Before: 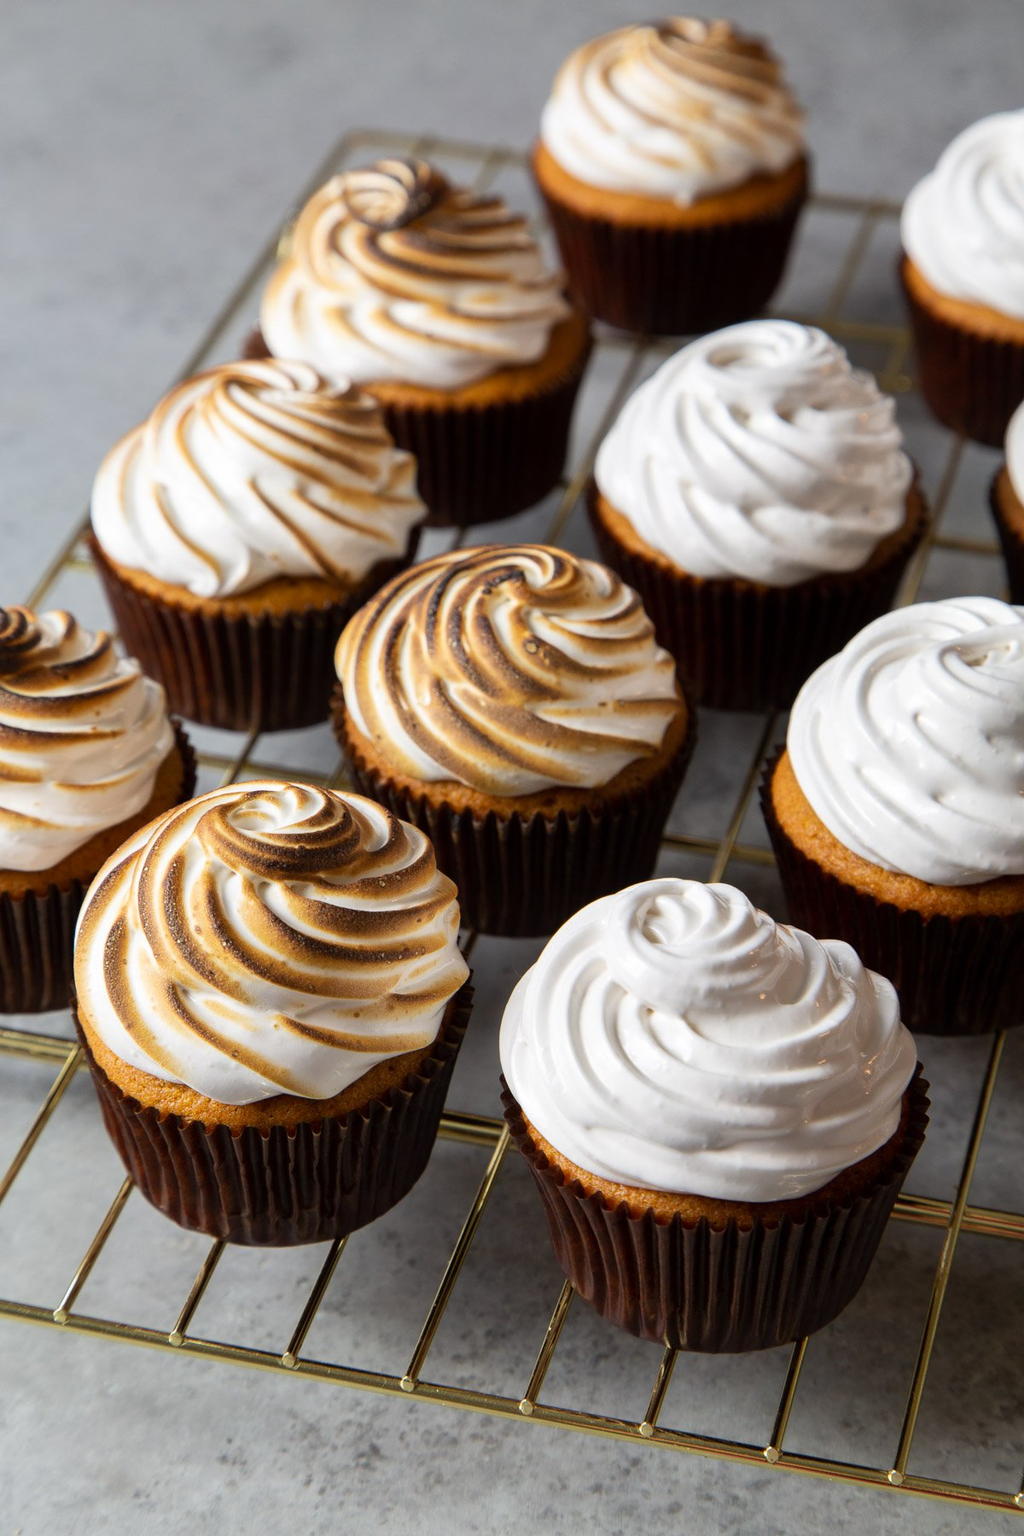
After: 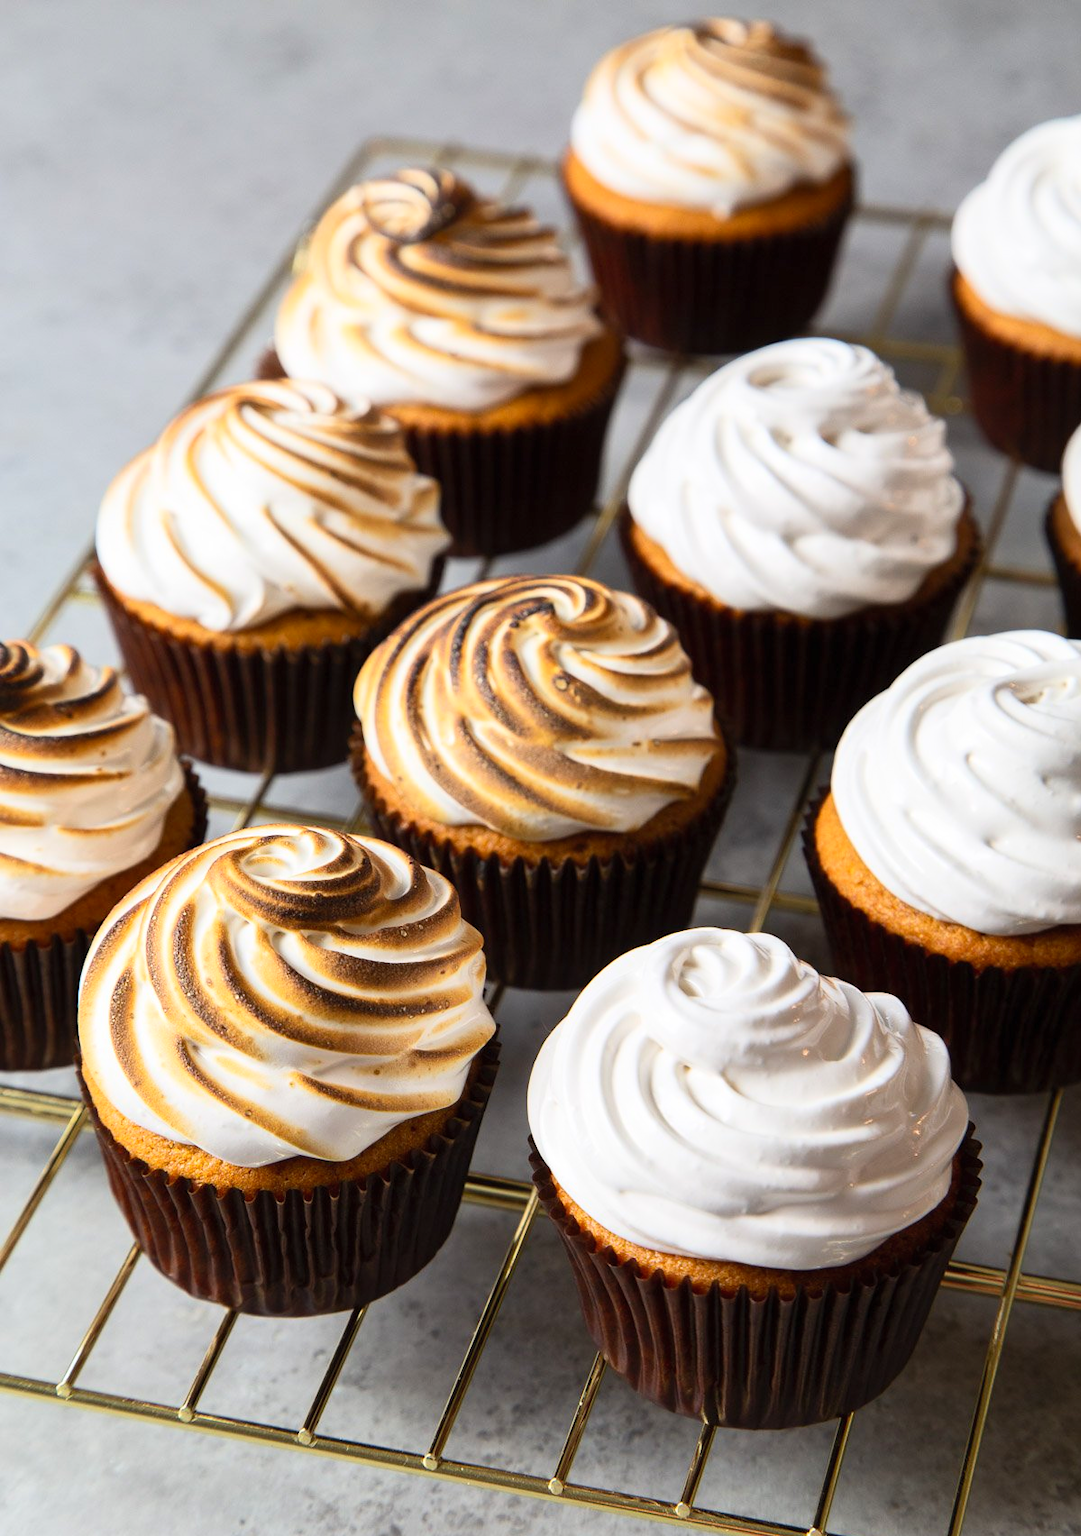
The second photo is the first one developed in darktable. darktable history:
contrast brightness saturation: contrast 0.205, brightness 0.153, saturation 0.148
crop and rotate: top 0.005%, bottom 5.3%
